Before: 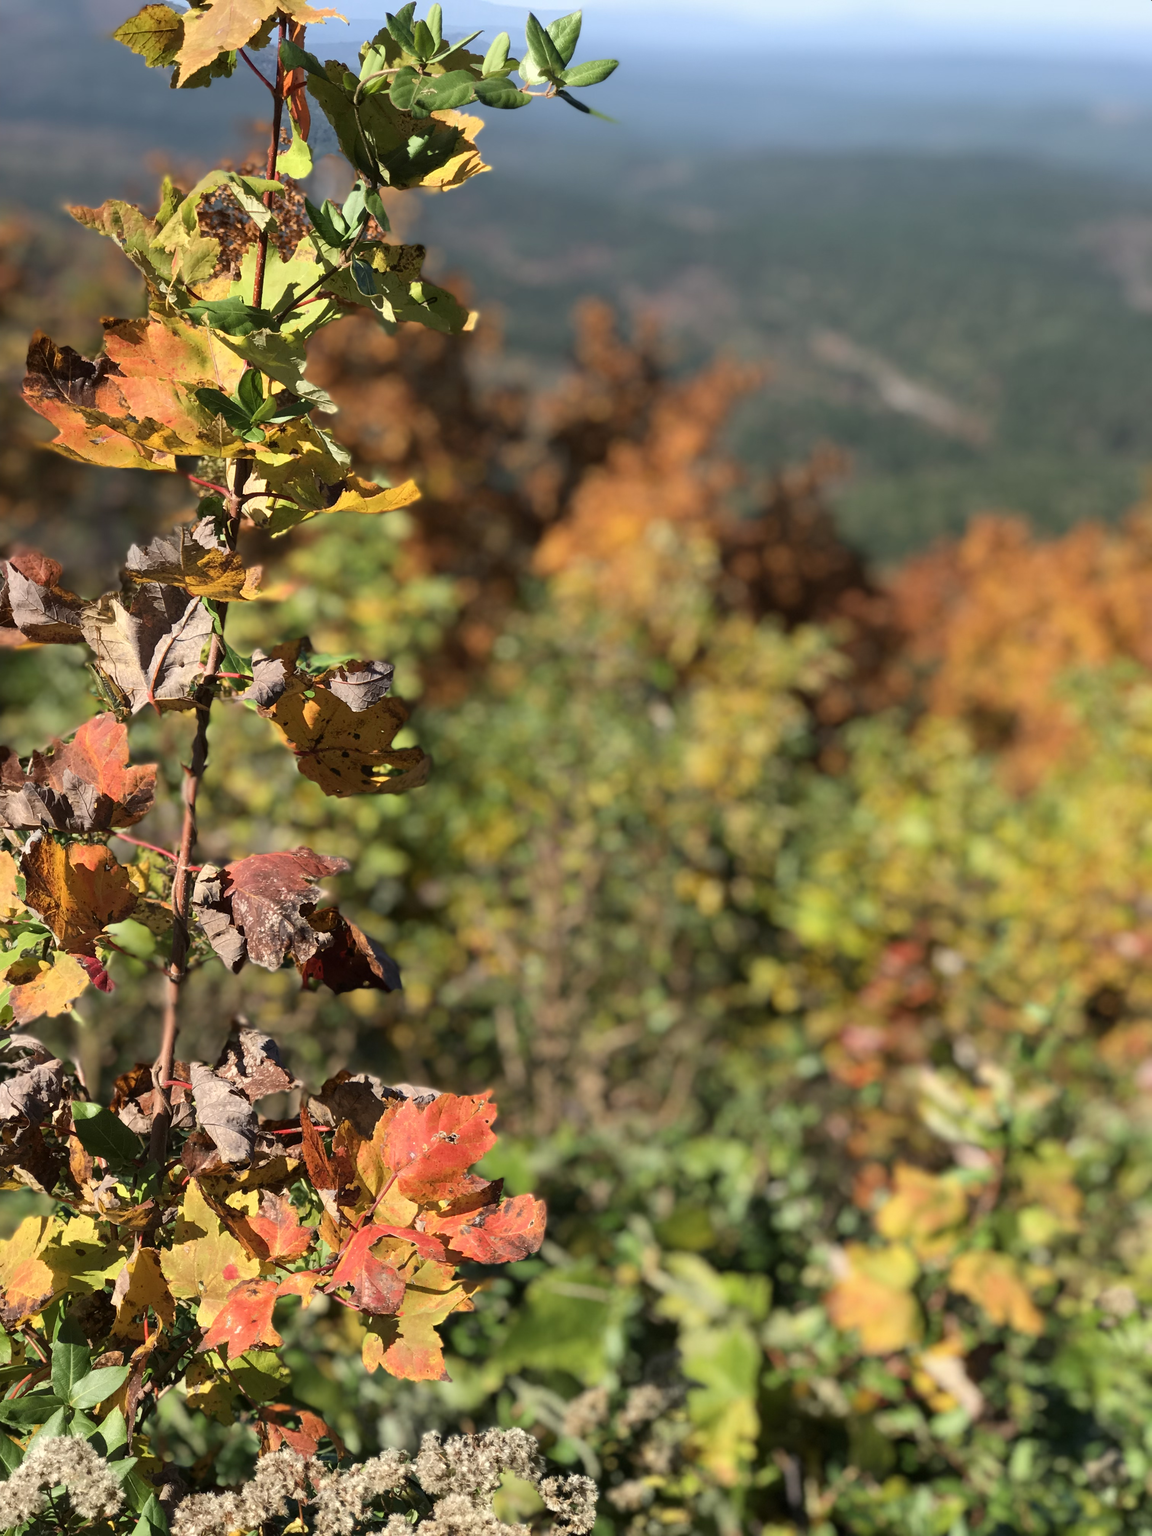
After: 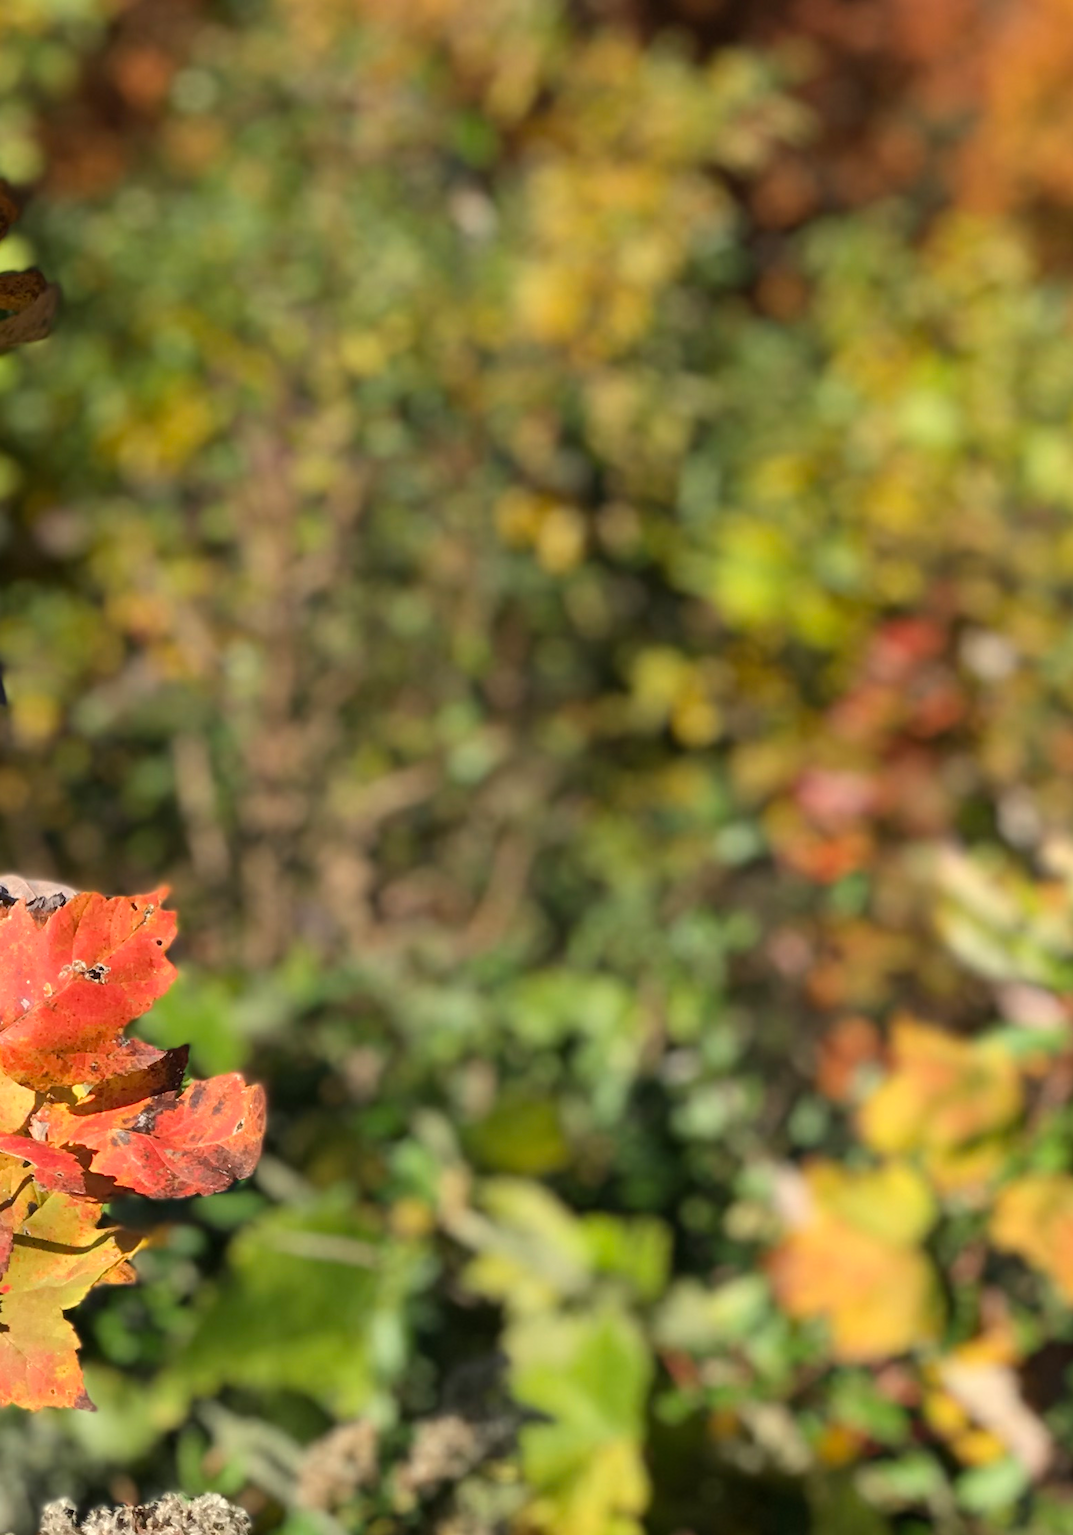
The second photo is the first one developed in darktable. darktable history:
crop: left 34.612%, top 38.908%, right 13.562%, bottom 5.485%
